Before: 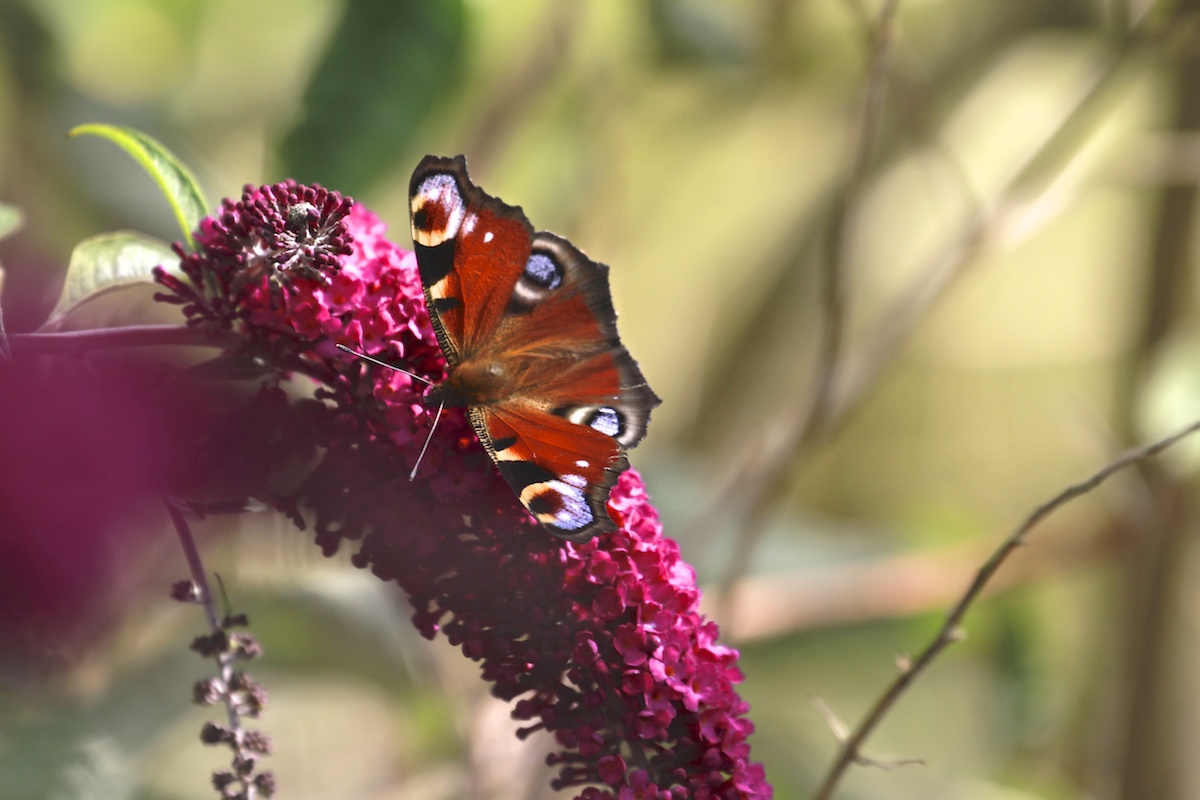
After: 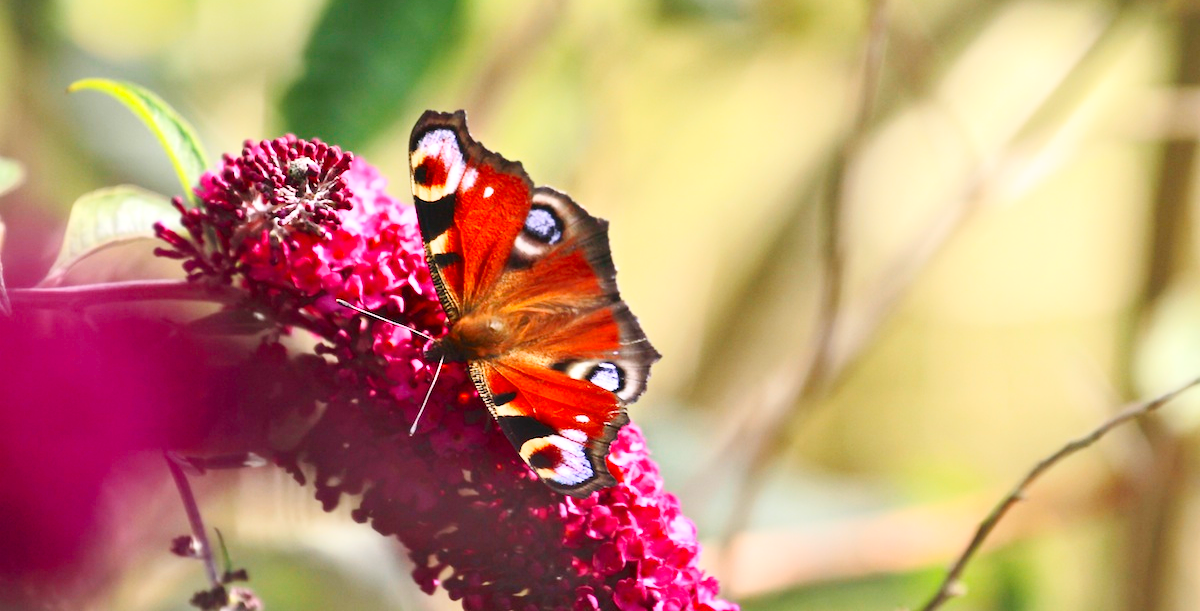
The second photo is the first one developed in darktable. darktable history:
tone curve: curves: ch0 [(0, 0) (0.004, 0.001) (0.133, 0.112) (0.325, 0.362) (0.832, 0.893) (1, 1)], preserve colors none
crop: top 5.726%, bottom 17.788%
contrast brightness saturation: contrast 0.198, brightness 0.16, saturation 0.228
